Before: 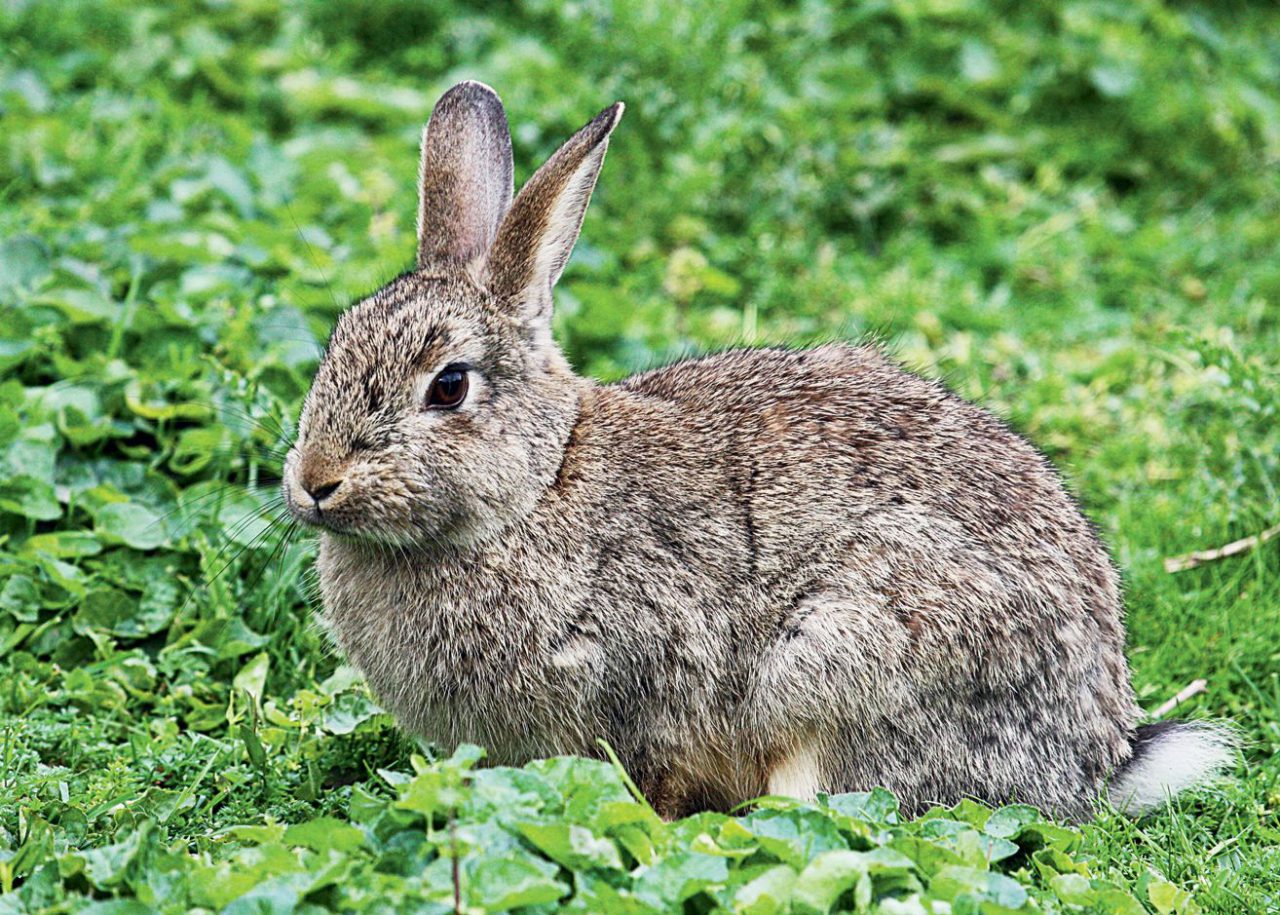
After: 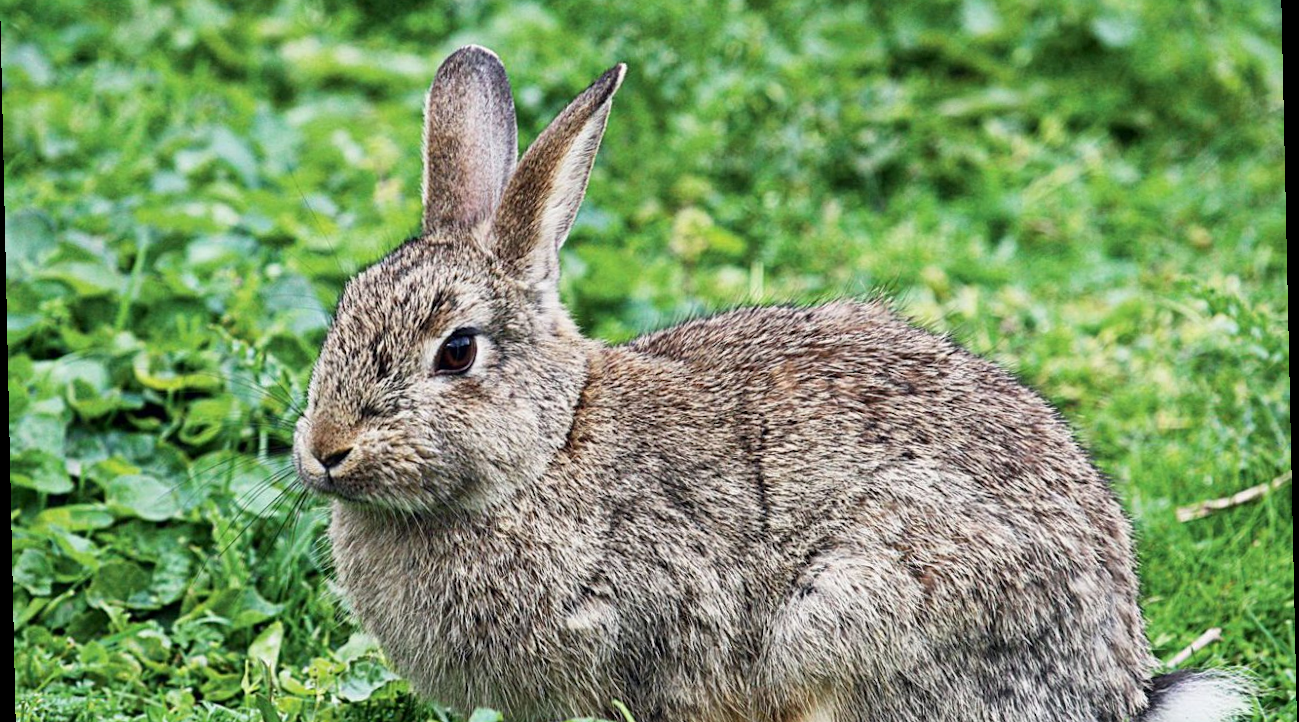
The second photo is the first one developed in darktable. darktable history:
rotate and perspective: rotation -1.24°, automatic cropping off
crop: top 5.667%, bottom 17.637%
